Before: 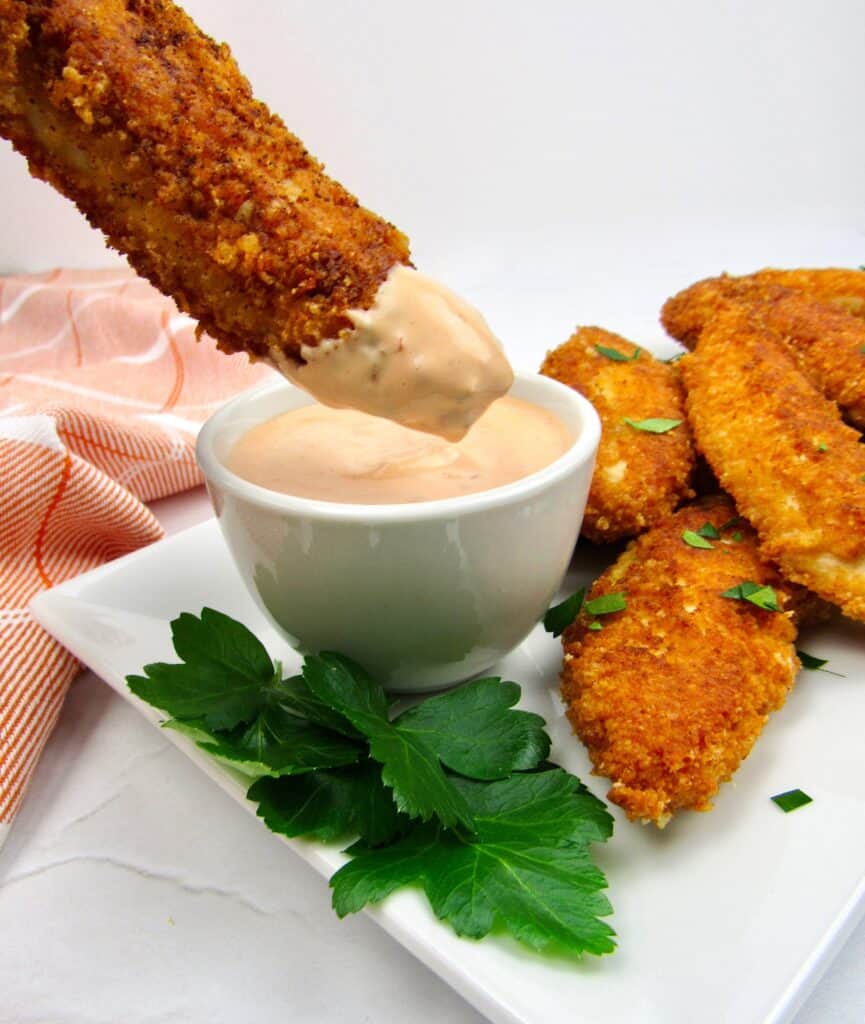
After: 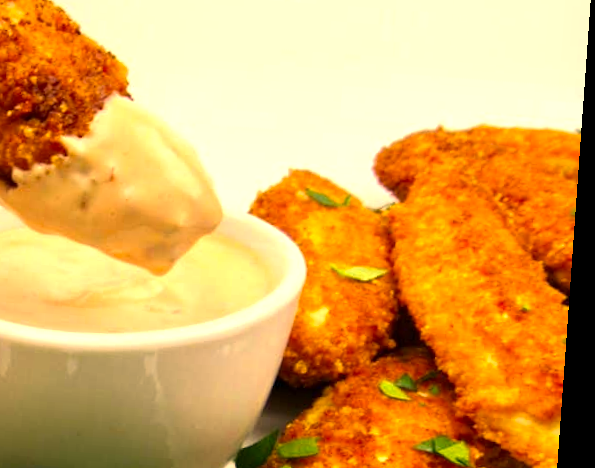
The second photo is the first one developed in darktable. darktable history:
rotate and perspective: rotation 4.1°, automatic cropping off
color correction: highlights a* 15, highlights b* 31.55
exposure: black level correction 0.001, exposure 0.5 EV, compensate exposure bias true, compensate highlight preservation false
crop: left 36.005%, top 18.293%, right 0.31%, bottom 38.444%
